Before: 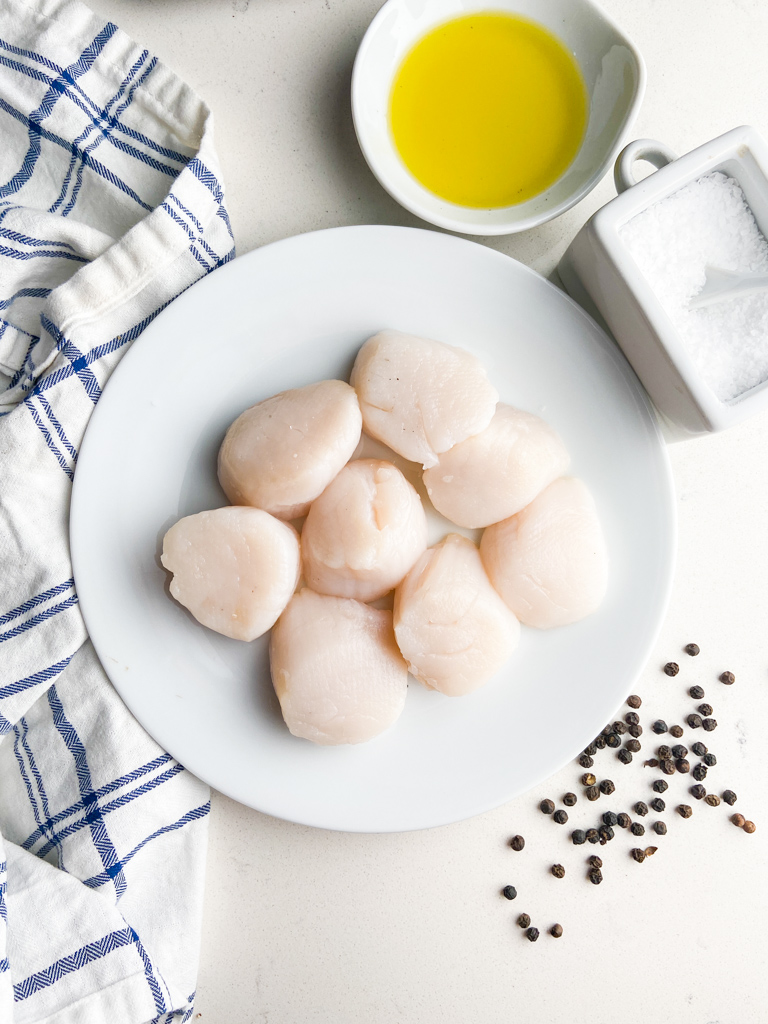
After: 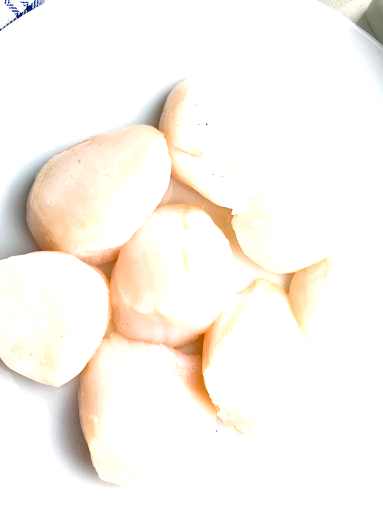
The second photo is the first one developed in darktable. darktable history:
crop: left 25%, top 25%, right 25%, bottom 25%
tone equalizer: -7 EV 0.15 EV, -6 EV 0.6 EV, -5 EV 1.15 EV, -4 EV 1.33 EV, -3 EV 1.15 EV, -2 EV 0.6 EV, -1 EV 0.15 EV, mask exposure compensation -0.5 EV
exposure: black level correction 0.01, exposure 1 EV, compensate highlight preservation false
